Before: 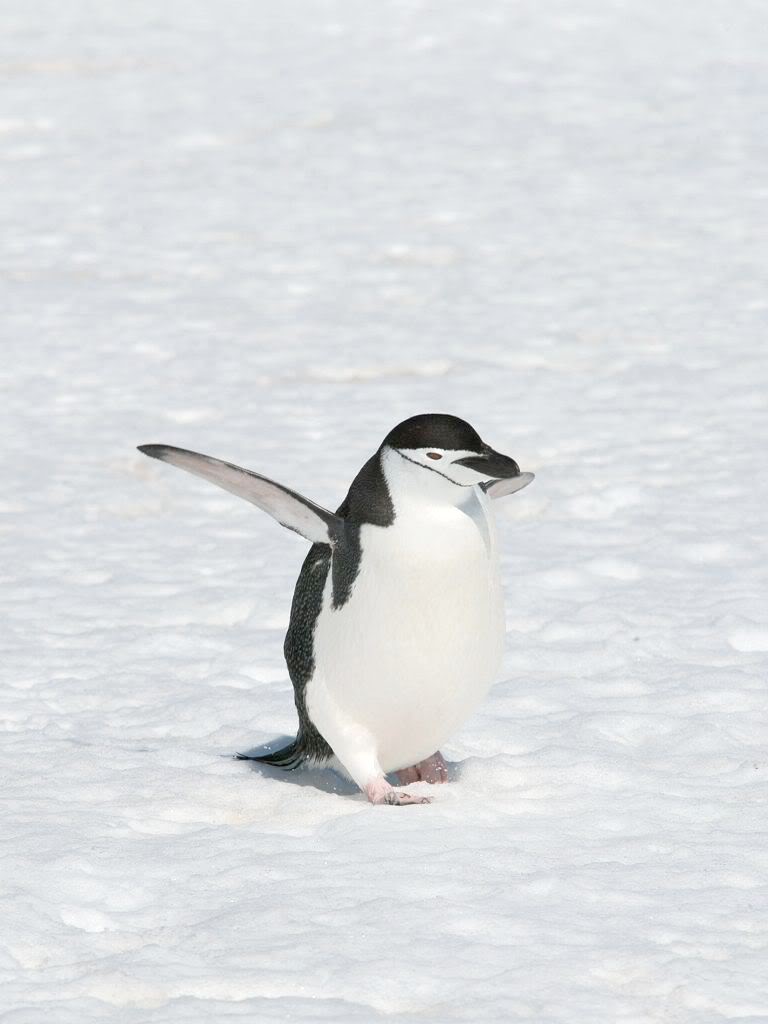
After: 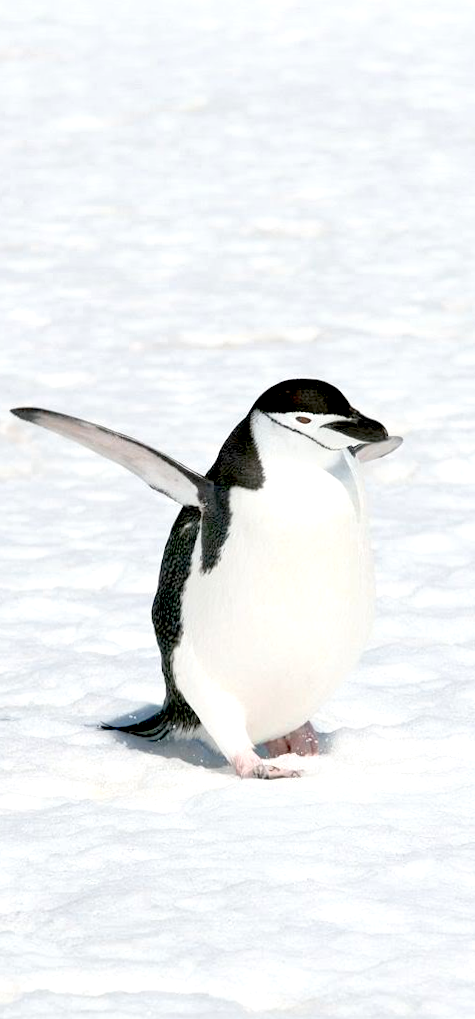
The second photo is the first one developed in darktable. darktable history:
crop and rotate: left 14.292%, right 19.041%
exposure: black level correction 0.031, exposure 0.304 EV, compensate highlight preservation false
rotate and perspective: rotation 0.215°, lens shift (vertical) -0.139, crop left 0.069, crop right 0.939, crop top 0.002, crop bottom 0.996
